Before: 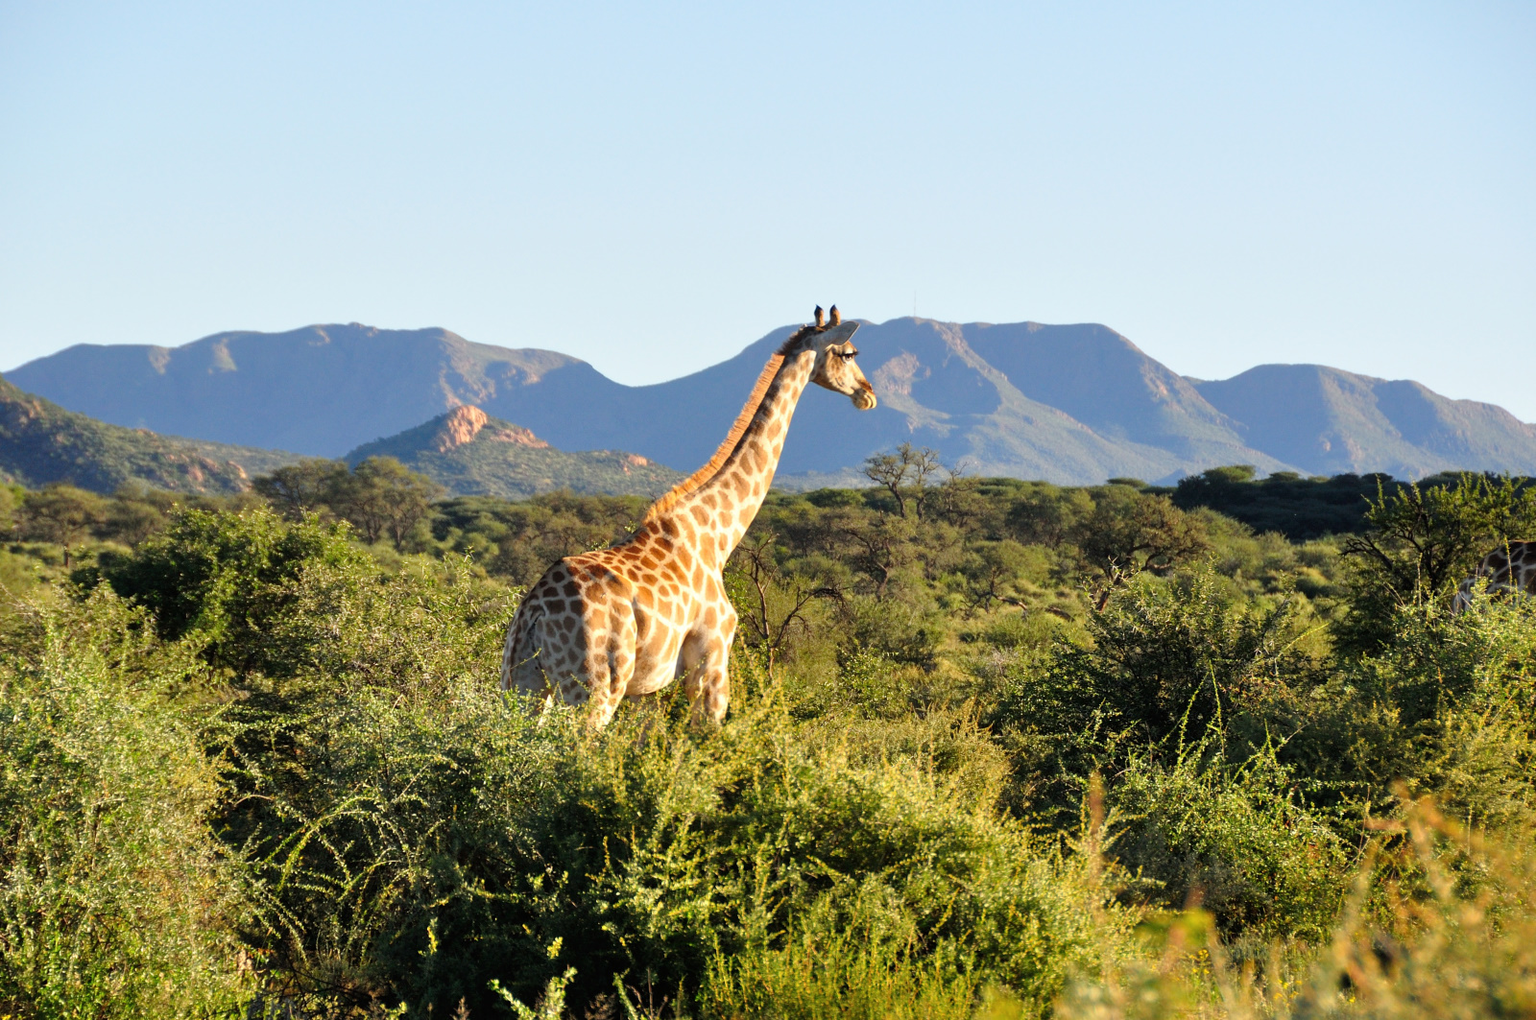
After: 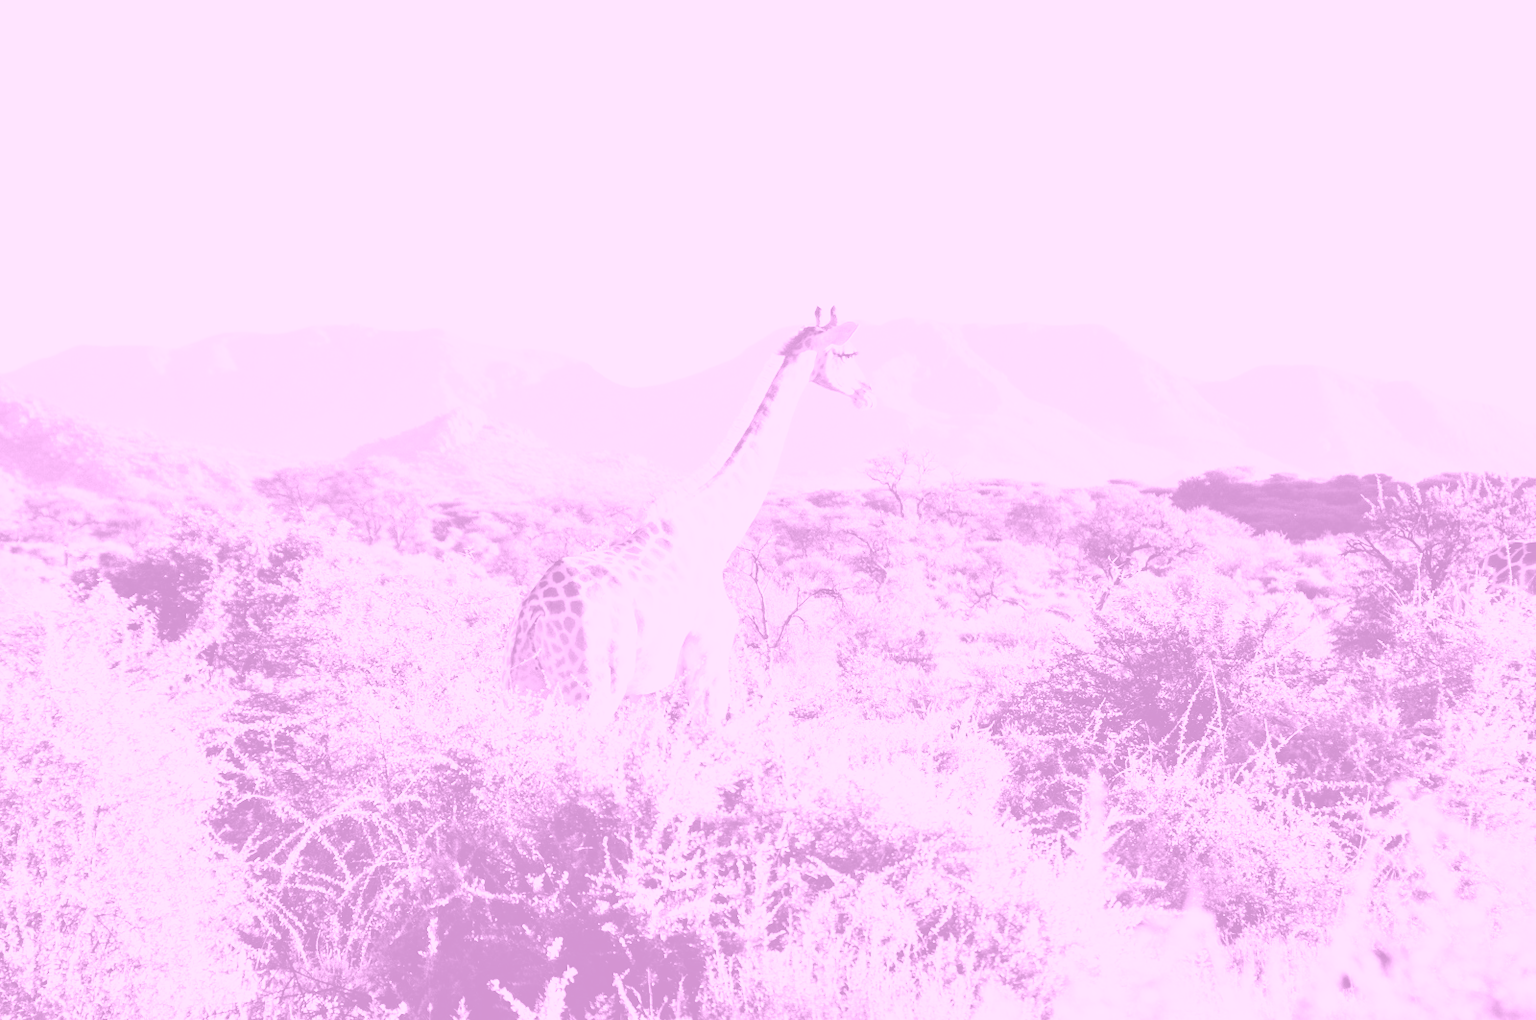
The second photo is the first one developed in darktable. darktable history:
colorize: hue 331.2°, saturation 75%, source mix 30.28%, lightness 70.52%, version 1
exposure: black level correction 0, exposure 1.2 EV, compensate exposure bias true, compensate highlight preservation false
filmic rgb: black relative exposure -9.5 EV, white relative exposure 3.02 EV, hardness 6.12
tone curve: curves: ch0 [(0.003, 0.032) (0.037, 0.037) (0.142, 0.117) (0.279, 0.311) (0.405, 0.49) (0.526, 0.651) (0.722, 0.857) (0.875, 0.946) (1, 0.98)]; ch1 [(0, 0) (0.305, 0.325) (0.453, 0.437) (0.482, 0.474) (0.501, 0.498) (0.515, 0.523) (0.559, 0.591) (0.6, 0.643) (0.656, 0.707) (1, 1)]; ch2 [(0, 0) (0.323, 0.277) (0.424, 0.396) (0.479, 0.484) (0.499, 0.502) (0.515, 0.537) (0.573, 0.602) (0.653, 0.675) (0.75, 0.756) (1, 1)], color space Lab, independent channels, preserve colors none
